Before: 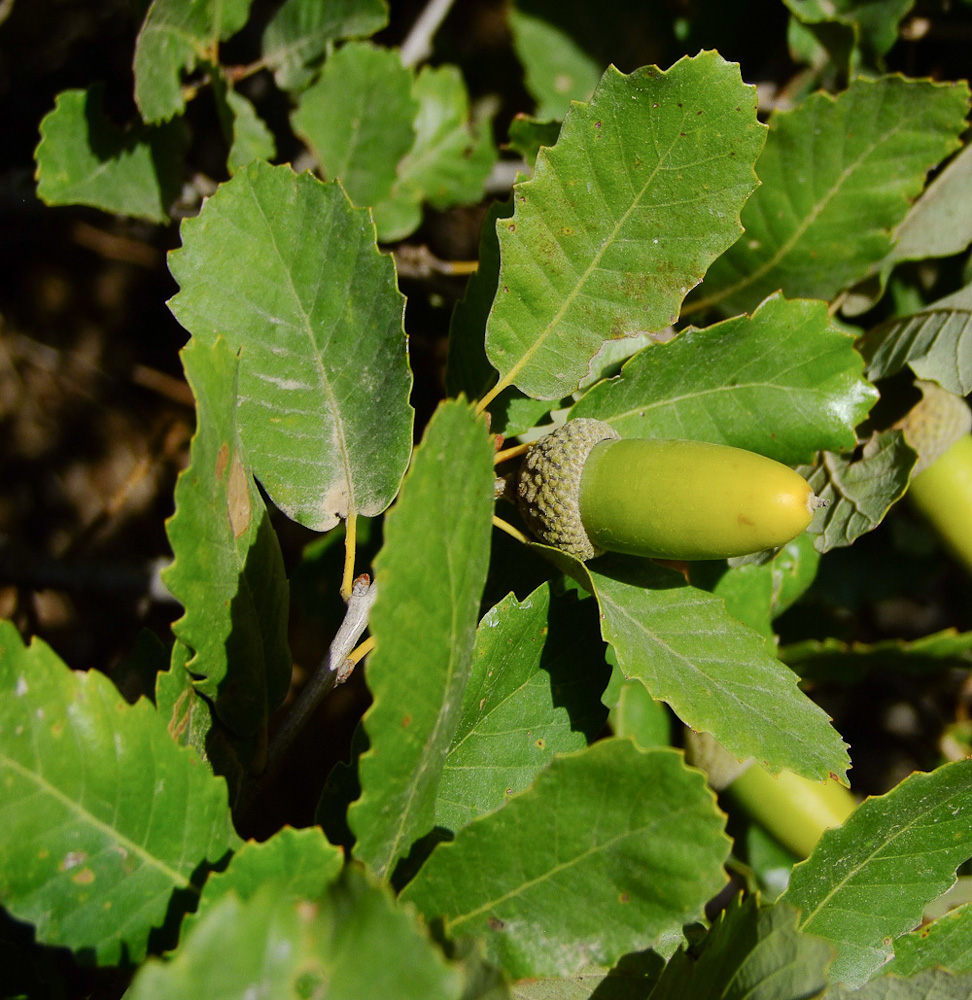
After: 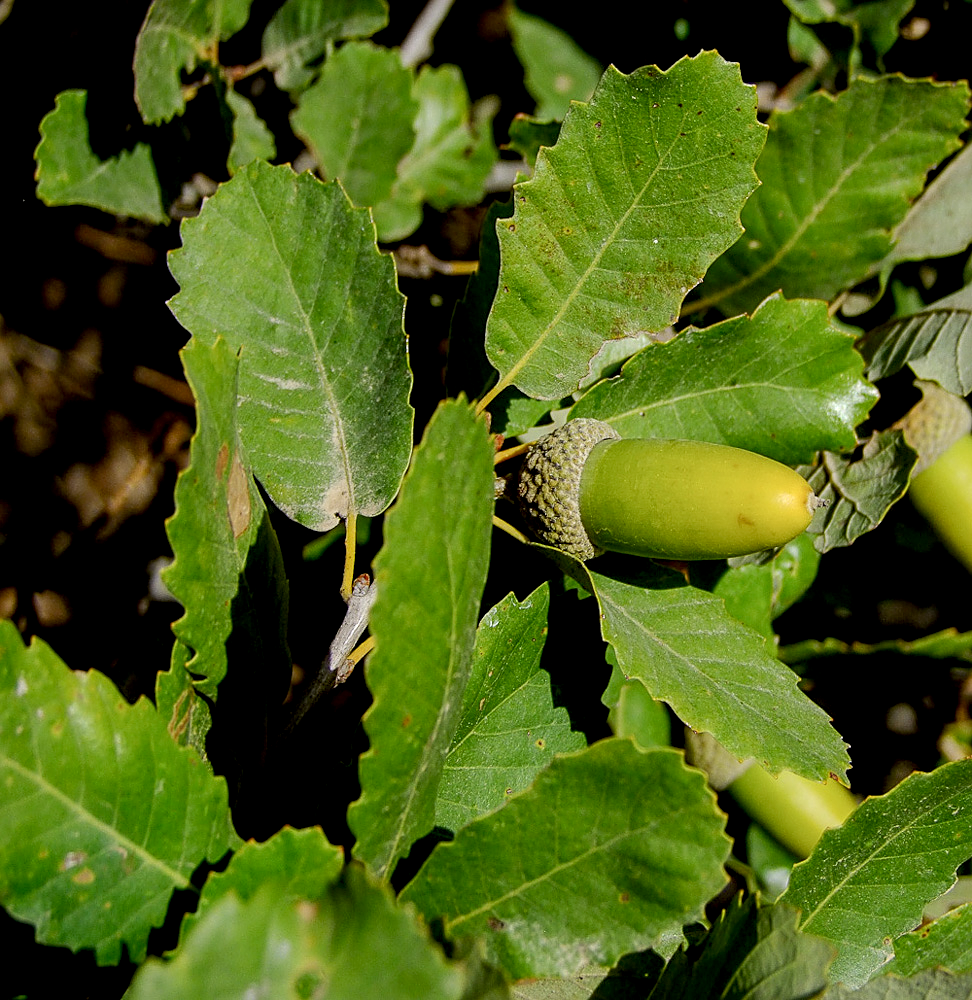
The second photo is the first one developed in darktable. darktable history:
sharpen: on, module defaults
local contrast: on, module defaults
exposure: black level correction 0.009, compensate highlight preservation false
